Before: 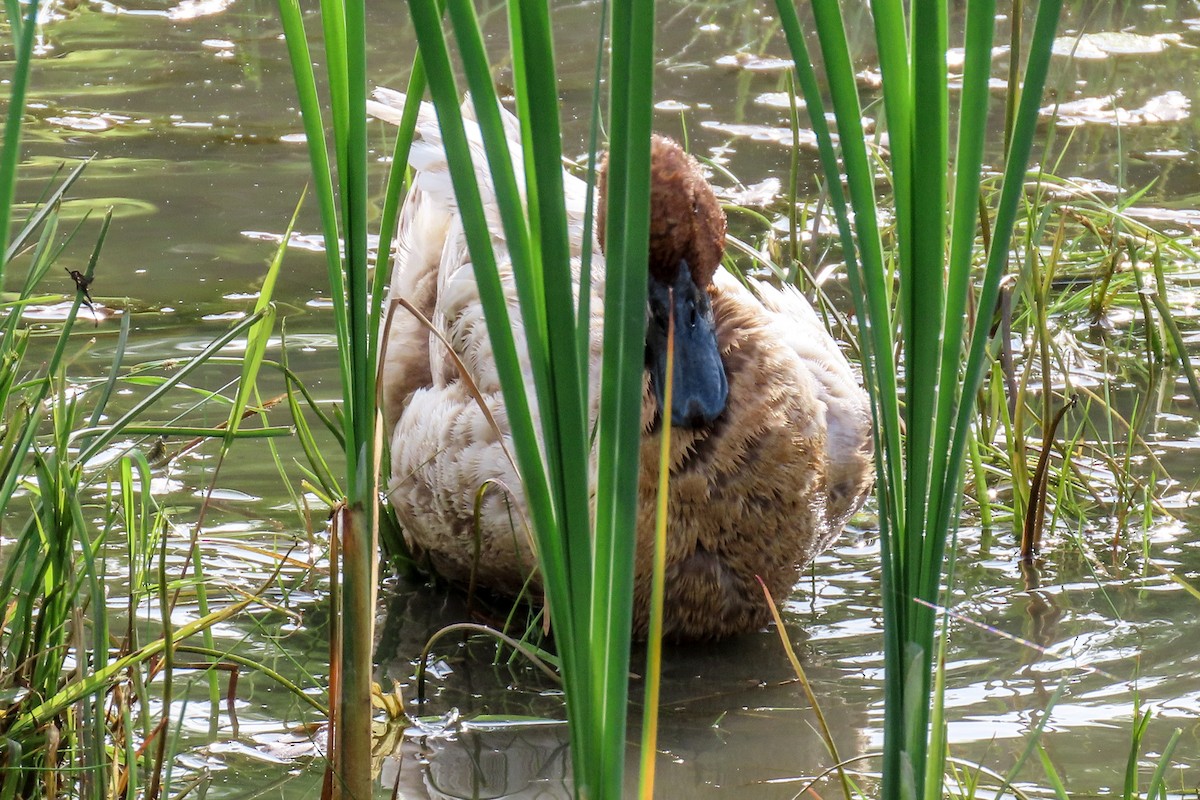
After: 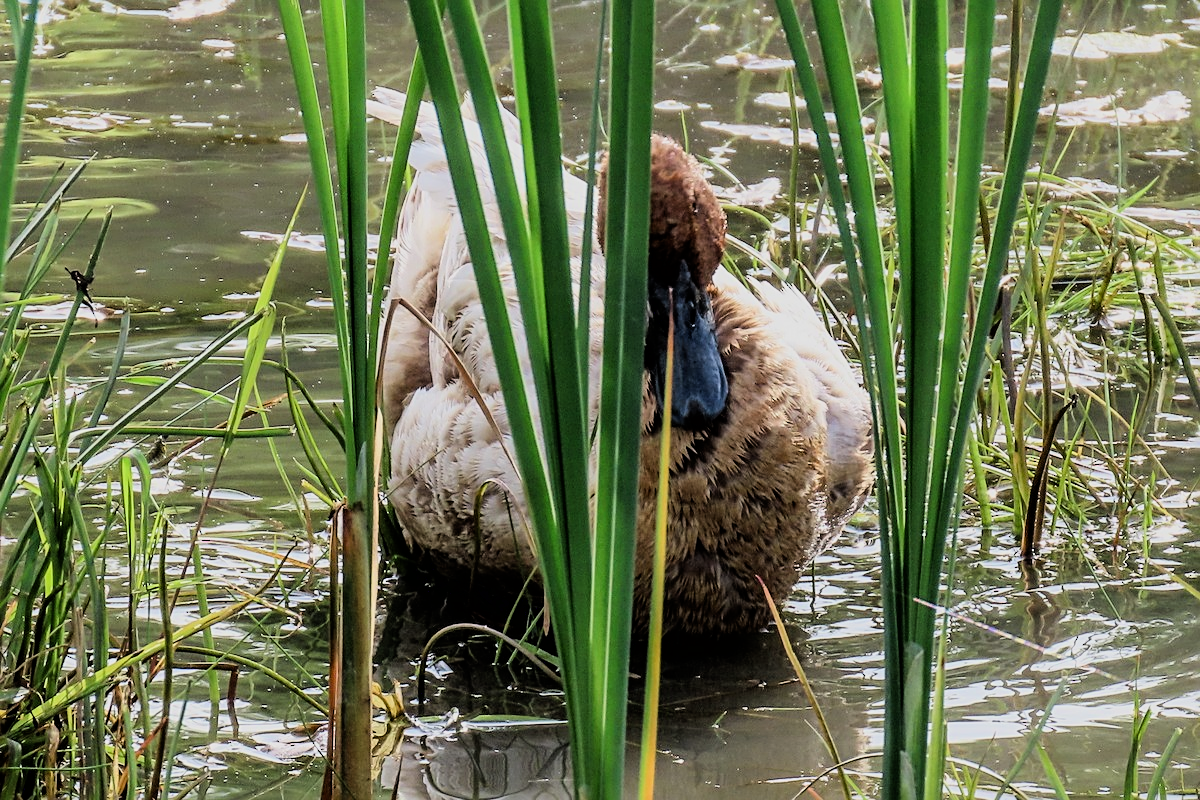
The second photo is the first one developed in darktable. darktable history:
filmic rgb: black relative exposure -7.5 EV, white relative exposure 4.99 EV, hardness 3.31, contrast 1.298, color science v6 (2022)
sharpen: on, module defaults
